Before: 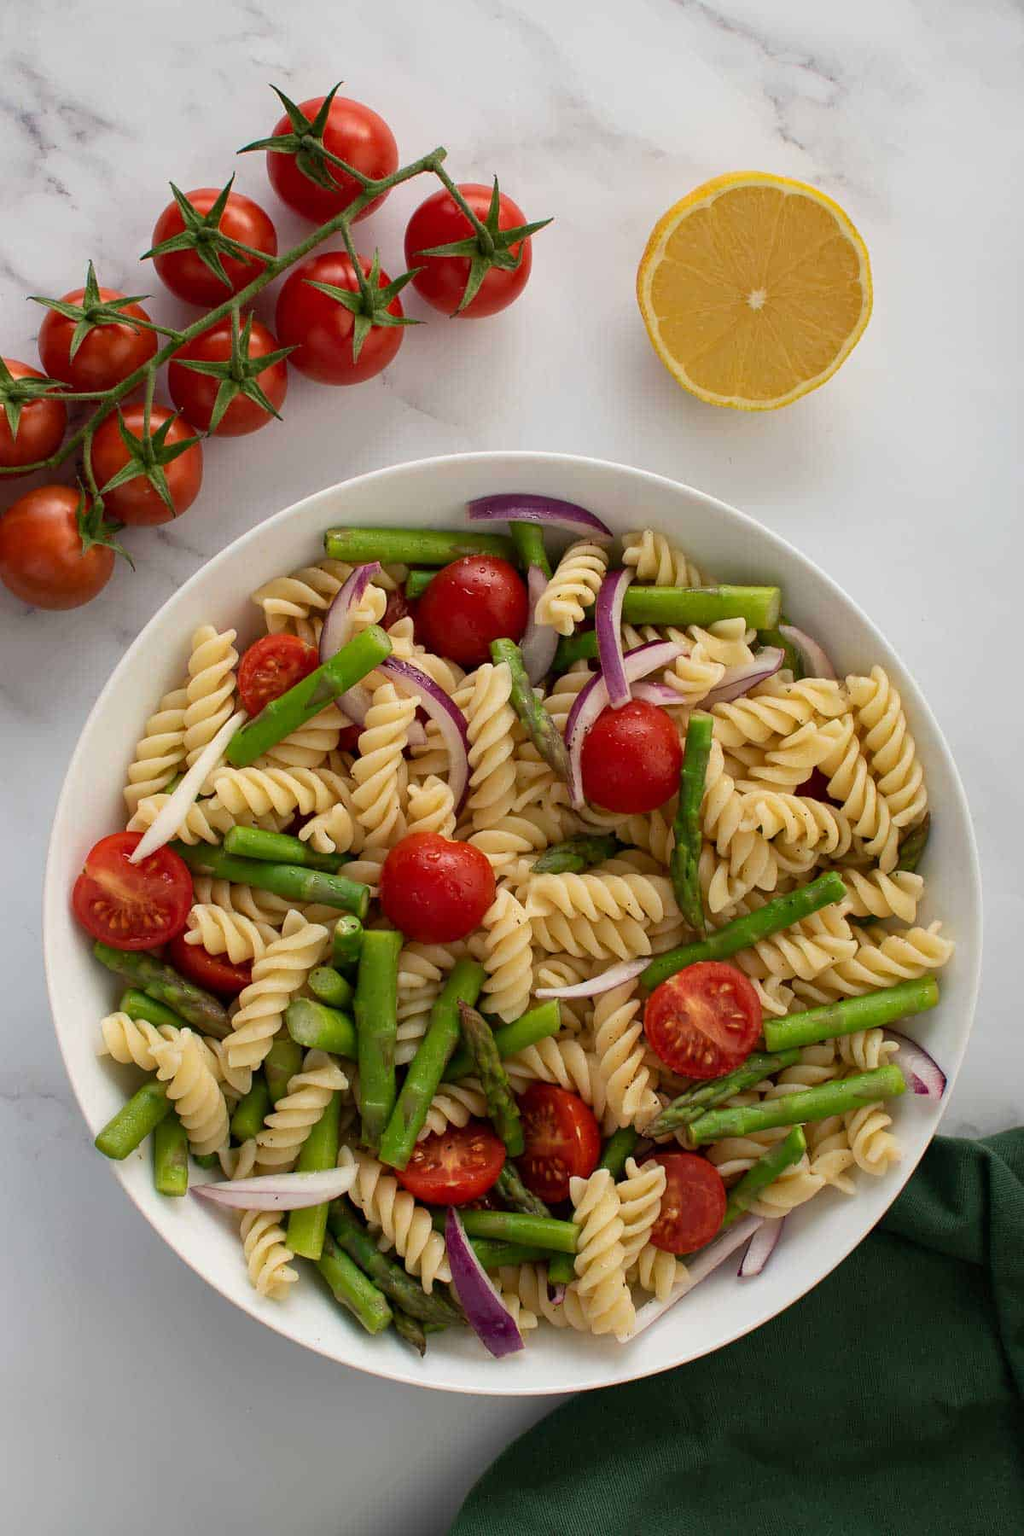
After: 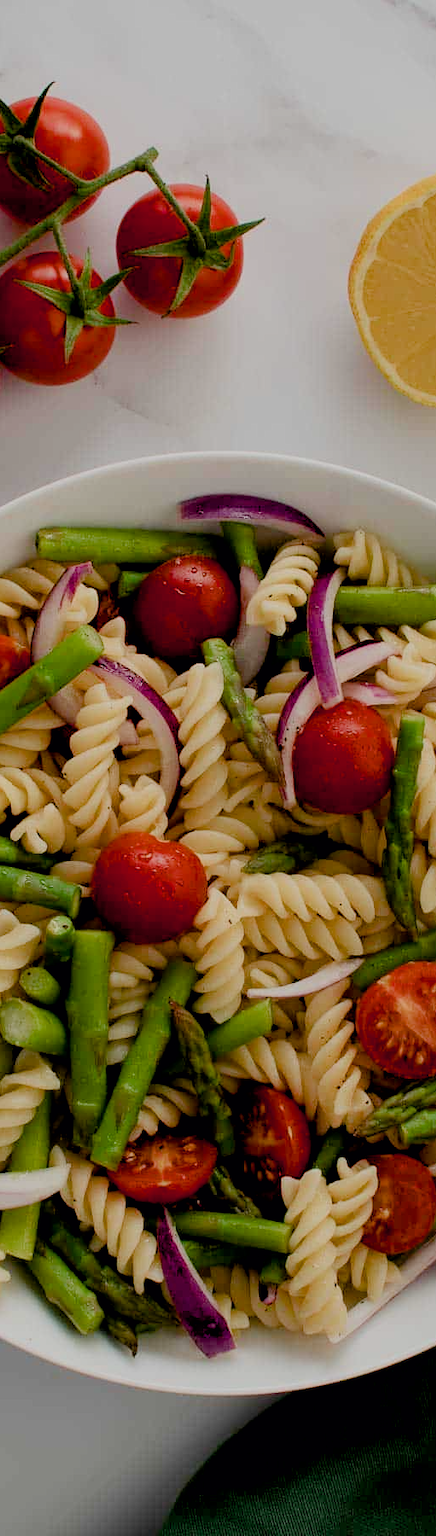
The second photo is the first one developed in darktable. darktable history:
crop: left 28.215%, right 29.178%
color balance rgb: global offset › luminance -1.431%, linear chroma grading › mid-tones 7.571%, perceptual saturation grading › global saturation 20%, perceptual saturation grading › highlights -50.53%, perceptual saturation grading › shadows 30.815%, perceptual brilliance grading › global brilliance -1.676%, perceptual brilliance grading › highlights -1.325%, perceptual brilliance grading › mid-tones -0.512%, perceptual brilliance grading › shadows -1.636%
filmic rgb: black relative exposure -7.65 EV, white relative exposure 4.56 EV, hardness 3.61, color science v6 (2022)
